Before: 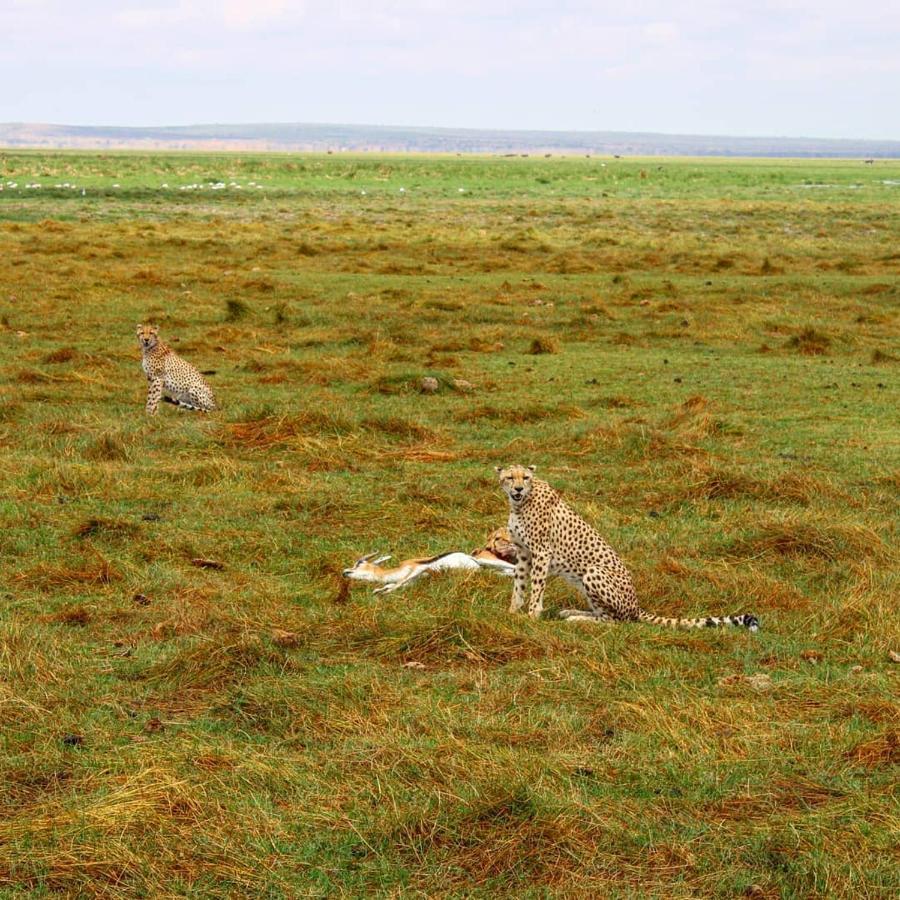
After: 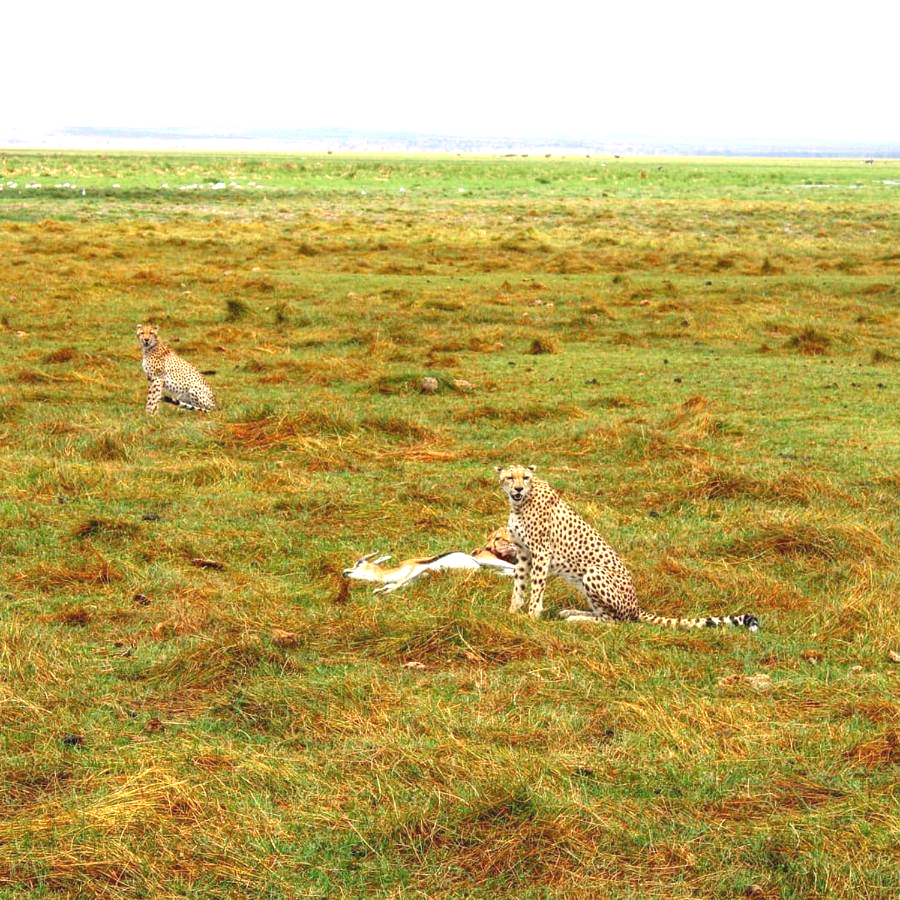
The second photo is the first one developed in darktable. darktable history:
exposure: black level correction -0.002, exposure 0.705 EV, compensate highlight preservation false
